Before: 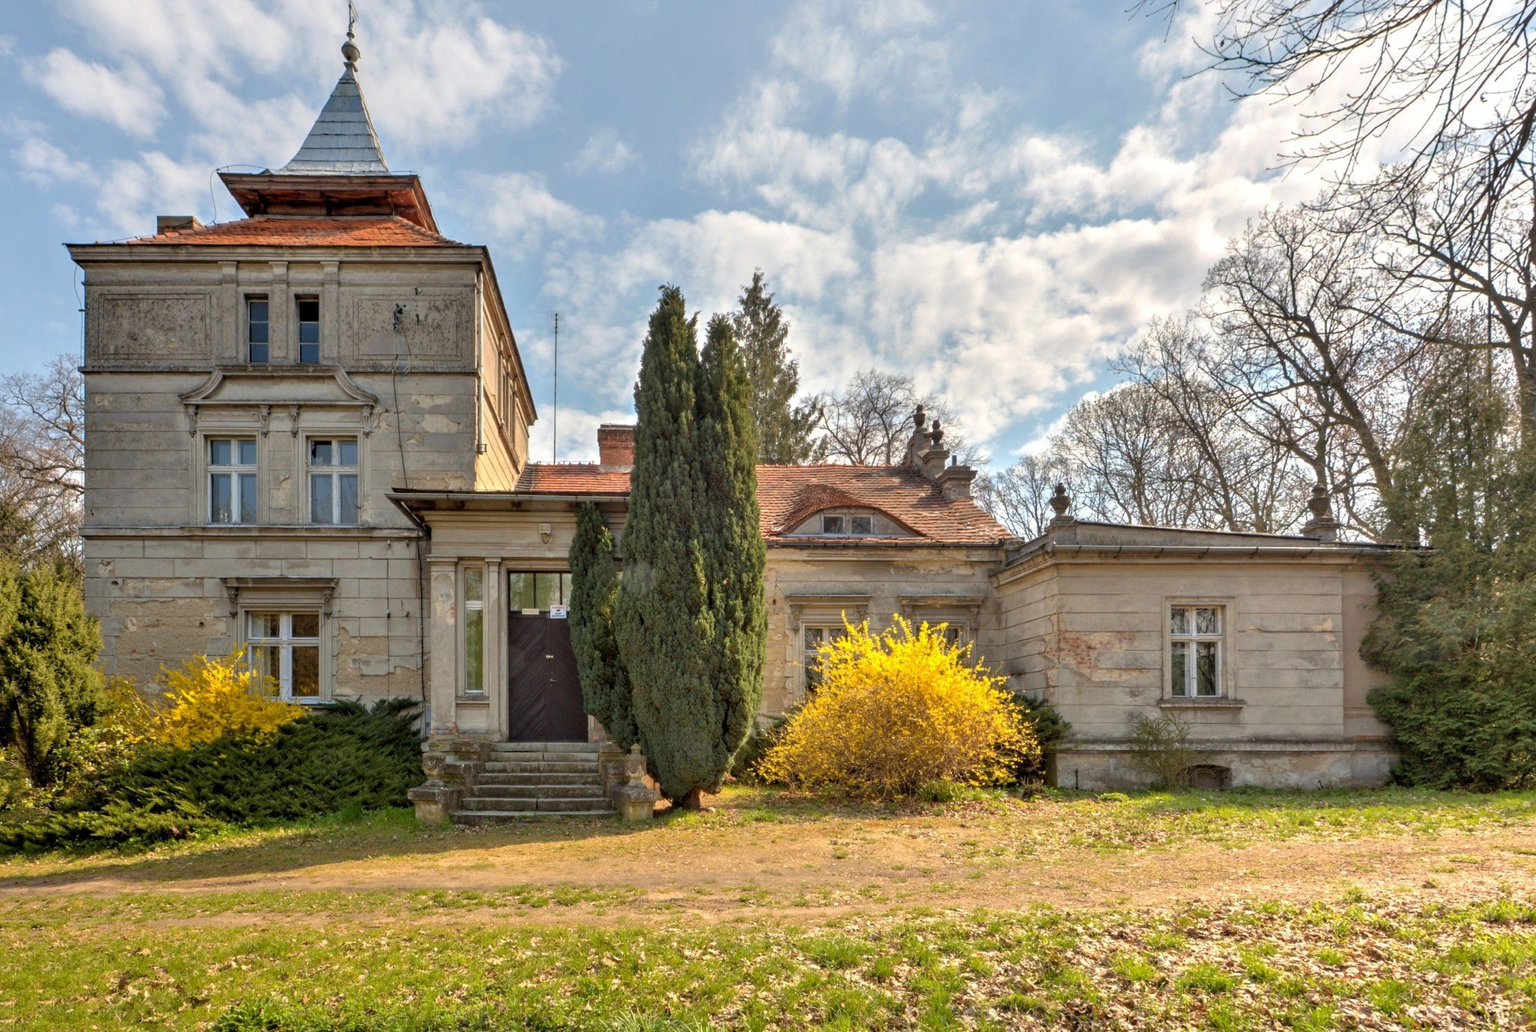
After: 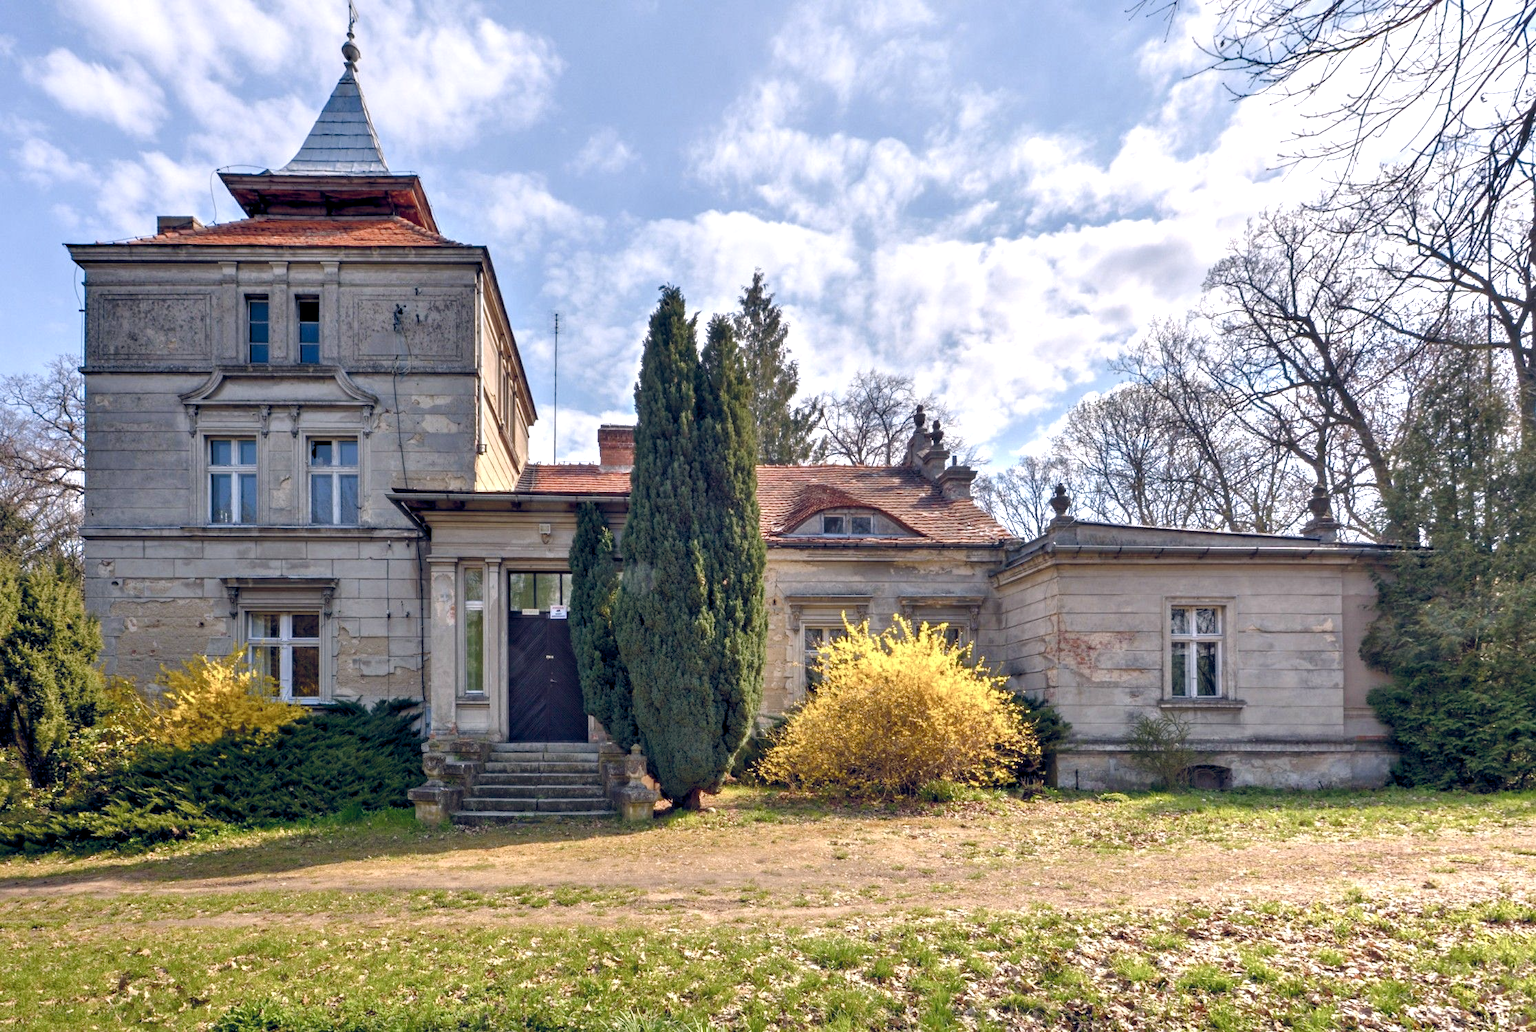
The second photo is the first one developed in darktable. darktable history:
white balance: red 0.948, green 1.02, blue 1.176
color balance rgb: highlights gain › chroma 2.94%, highlights gain › hue 60.57°, global offset › chroma 0.25%, global offset › hue 256.52°, perceptual saturation grading › global saturation 20%, perceptual saturation grading › highlights -50%, perceptual saturation grading › shadows 30%, contrast 15%
